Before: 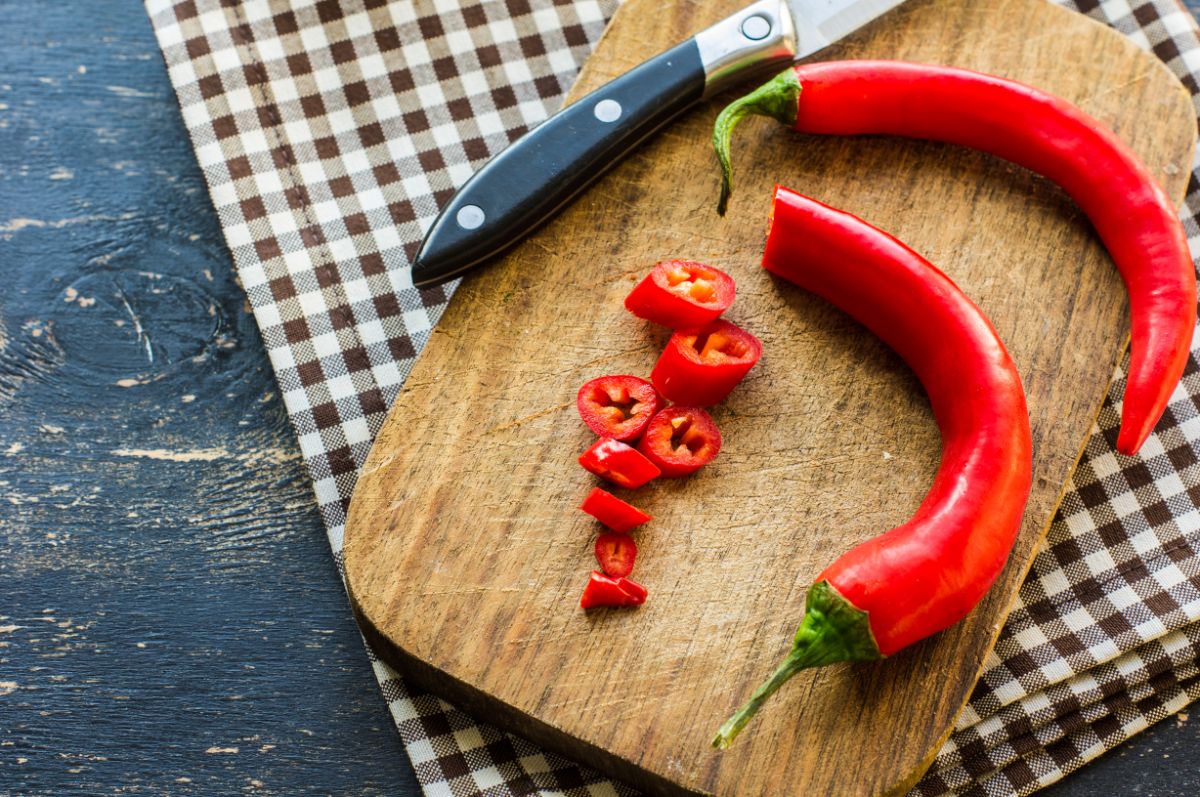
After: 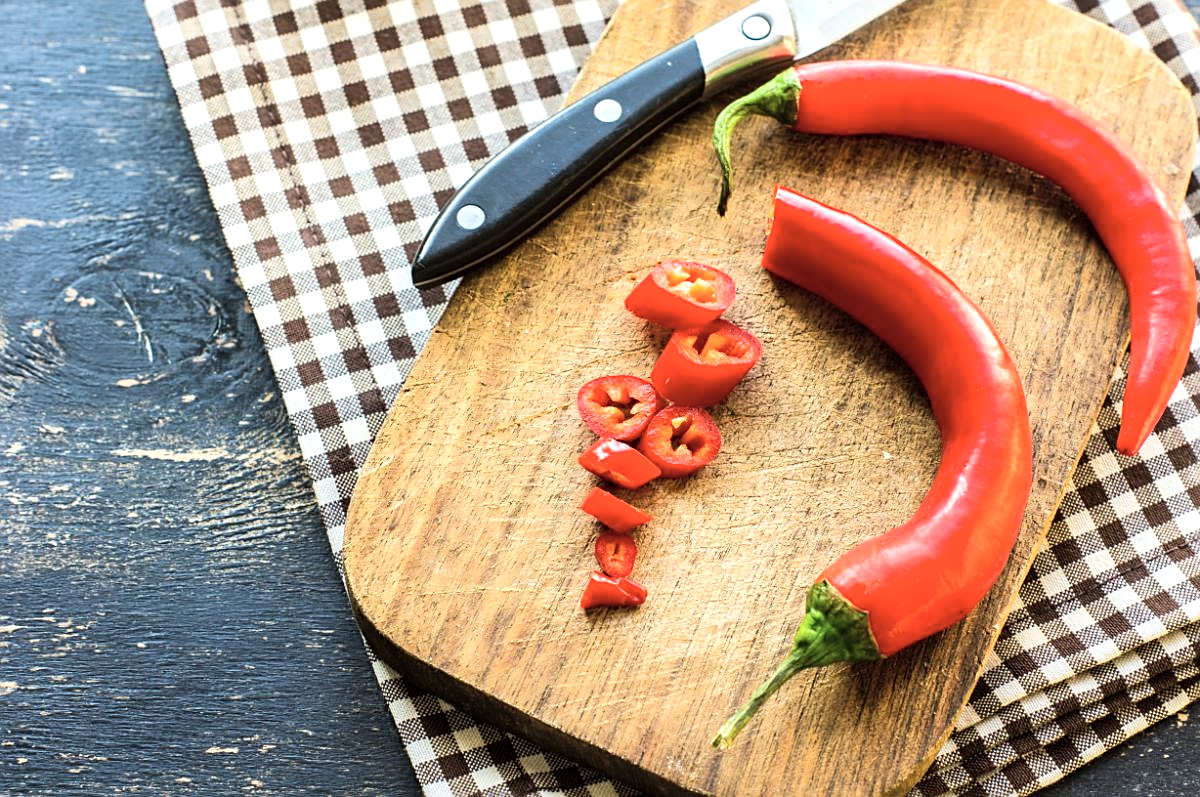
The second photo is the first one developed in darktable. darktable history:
tone curve: curves: ch0 [(0, 0) (0.55, 0.716) (0.841, 0.969)], color space Lab, independent channels, preserve colors none
sharpen: on, module defaults
